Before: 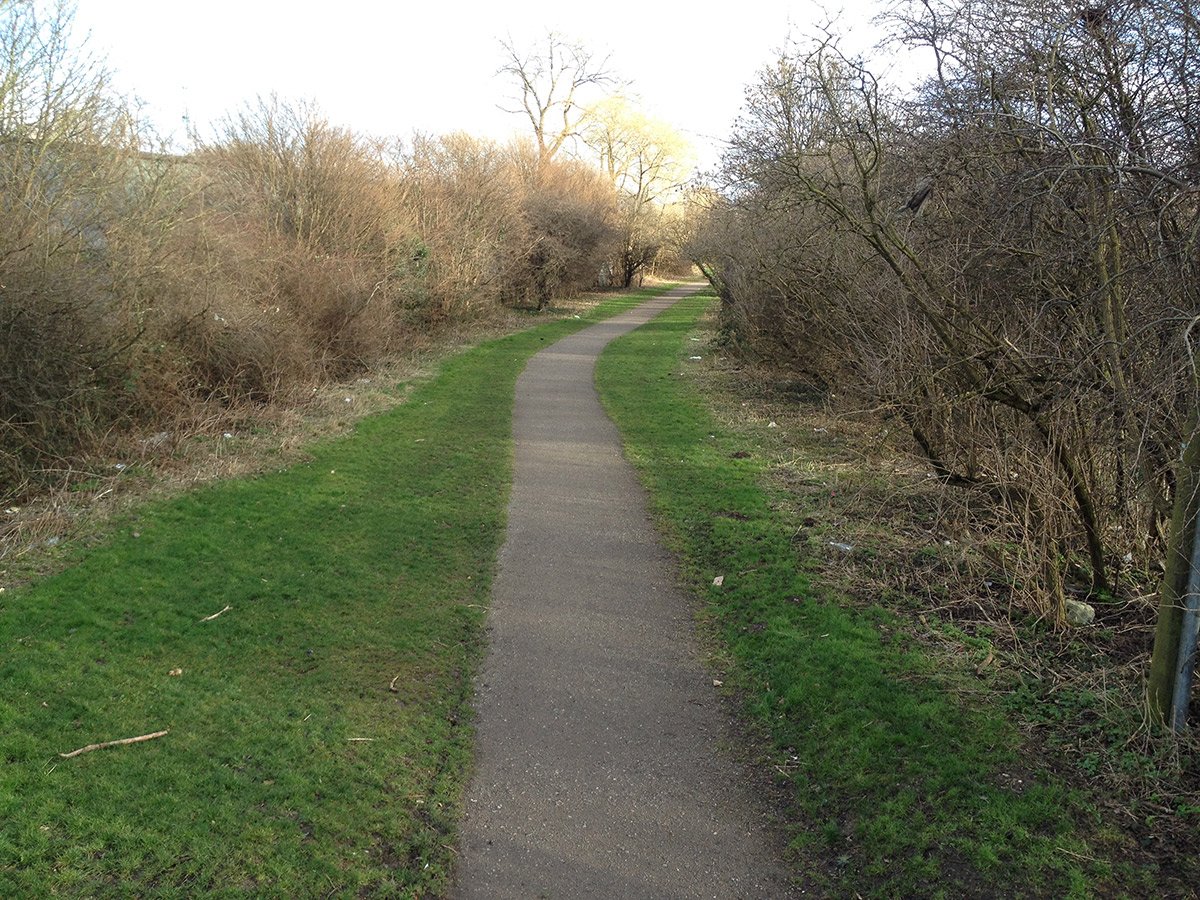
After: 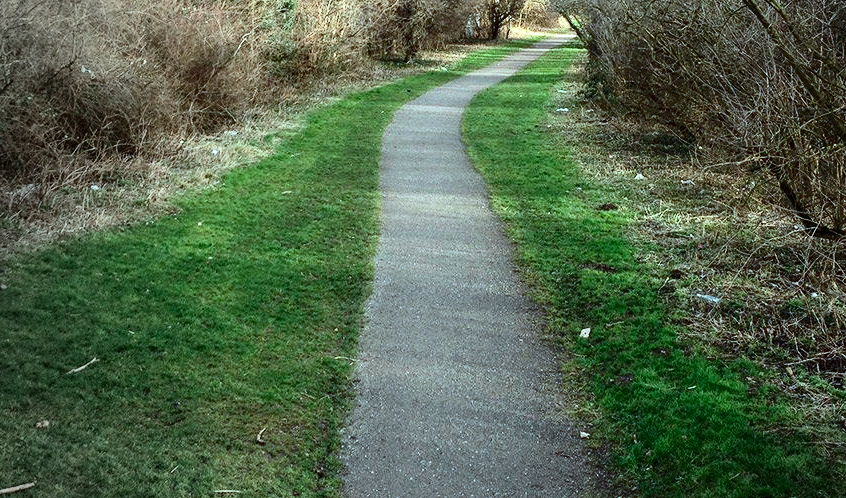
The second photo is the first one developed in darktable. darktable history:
contrast brightness saturation: contrast 0.19, brightness -0.24, saturation 0.11
vignetting: fall-off start 73.57%, center (0.22, -0.235)
exposure: black level correction 0, exposure 0.7 EV, compensate exposure bias true, compensate highlight preservation false
local contrast: highlights 61%, shadows 106%, detail 107%, midtone range 0.529
crop: left 11.123%, top 27.61%, right 18.3%, bottom 17.034%
color correction: highlights a* -11.71, highlights b* -15.58
base curve: curves: ch0 [(0, 0) (0.666, 0.806) (1, 1)]
